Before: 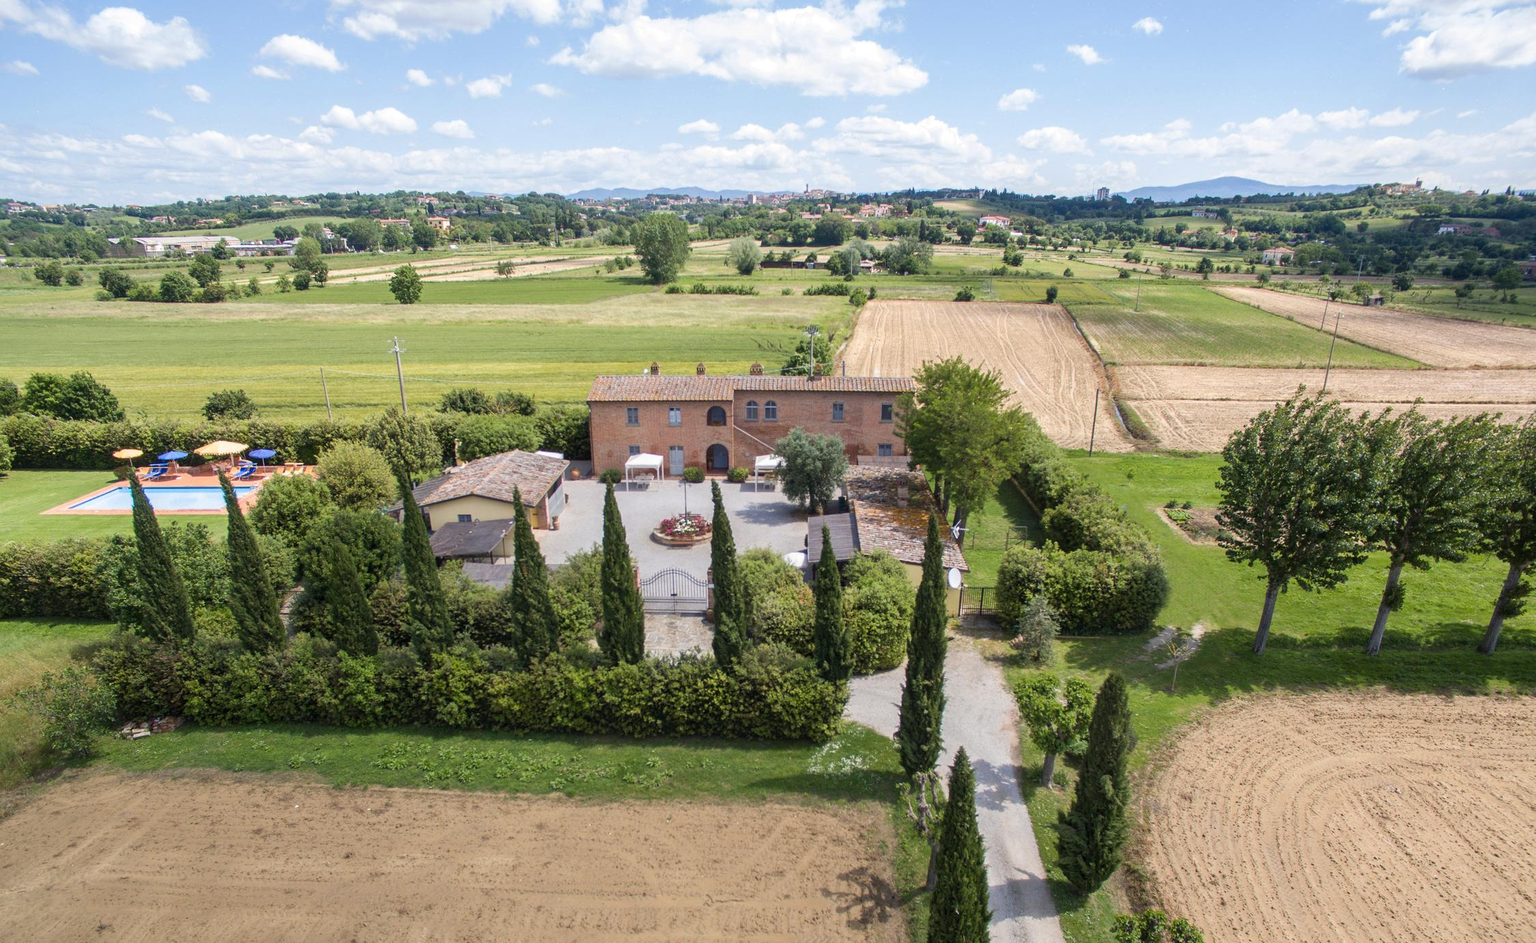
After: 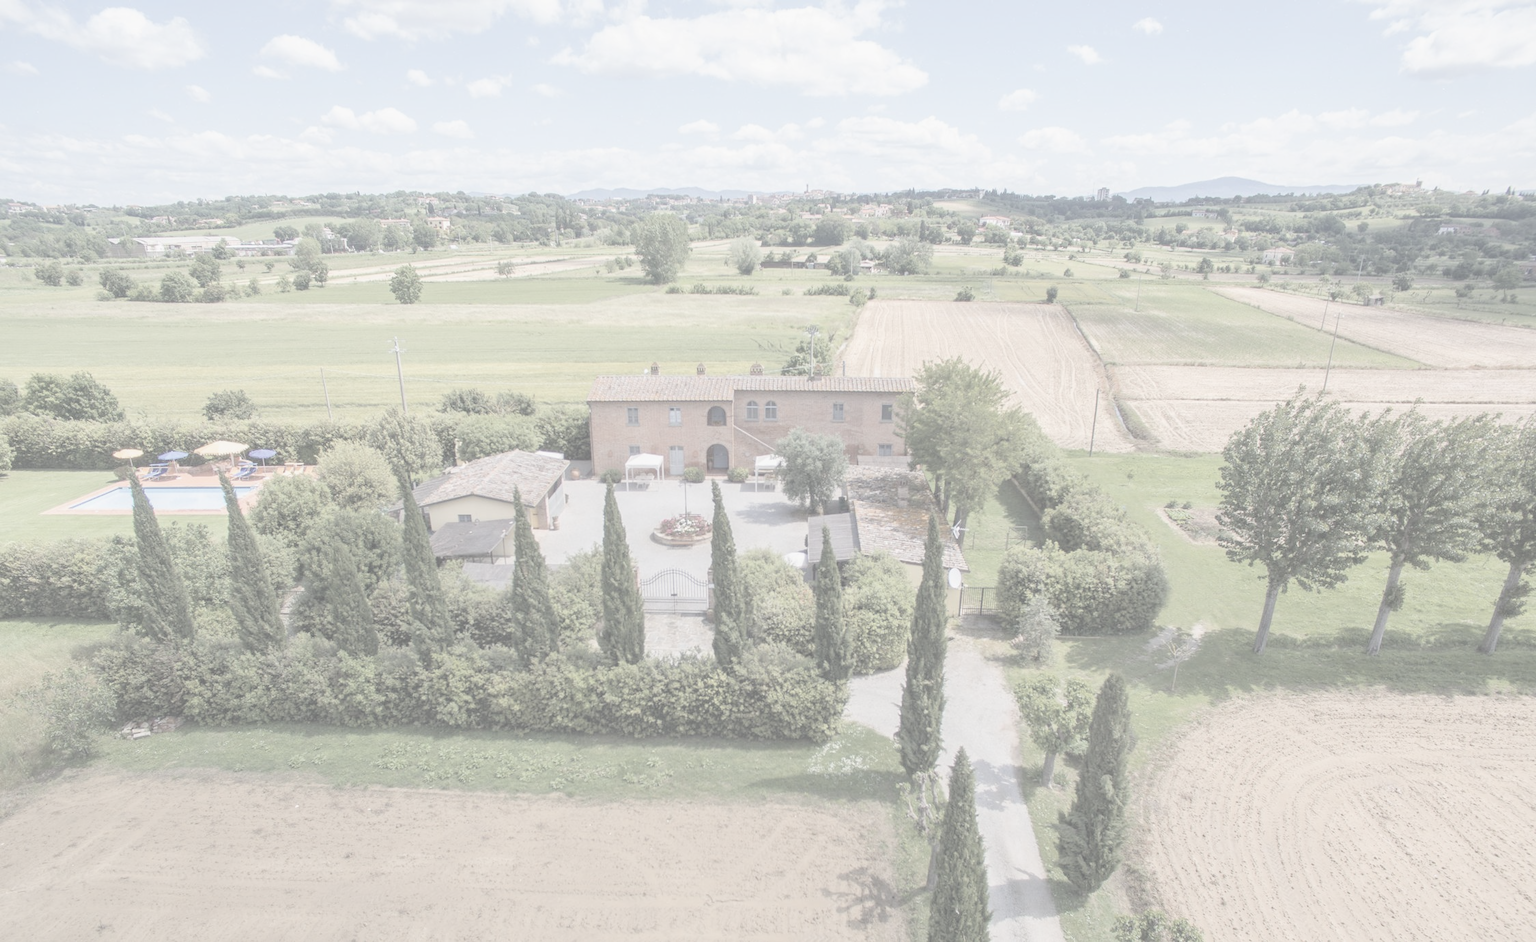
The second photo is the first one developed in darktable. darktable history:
contrast brightness saturation: contrast -0.32, brightness 0.75, saturation -0.78
exposure: exposure 0.564 EV, compensate highlight preservation false
